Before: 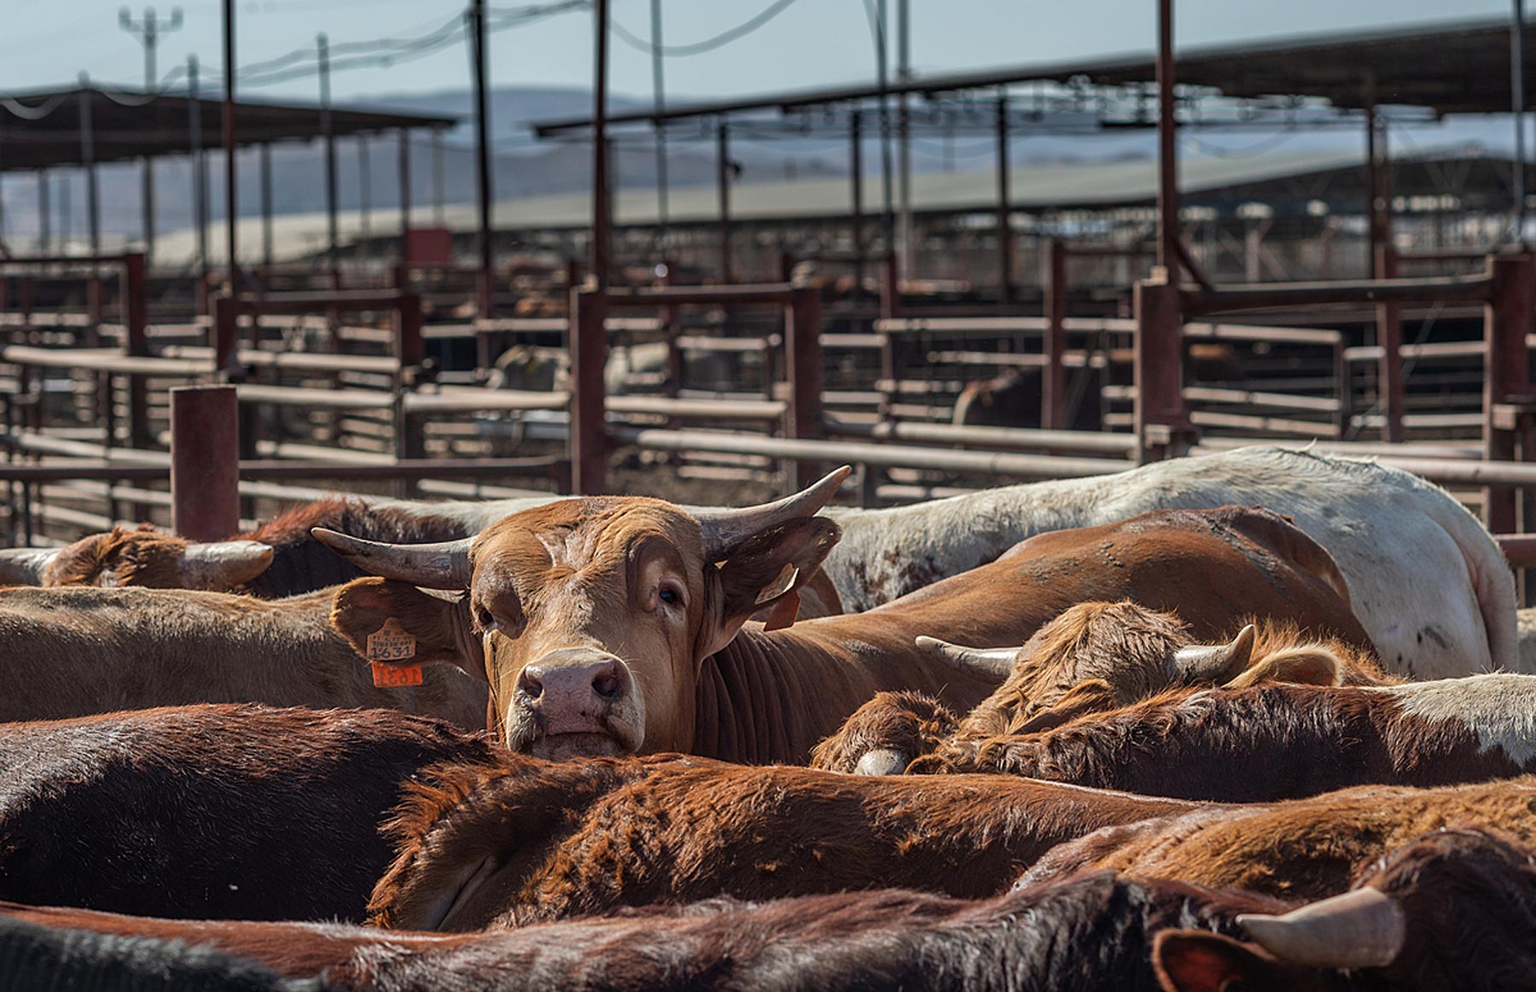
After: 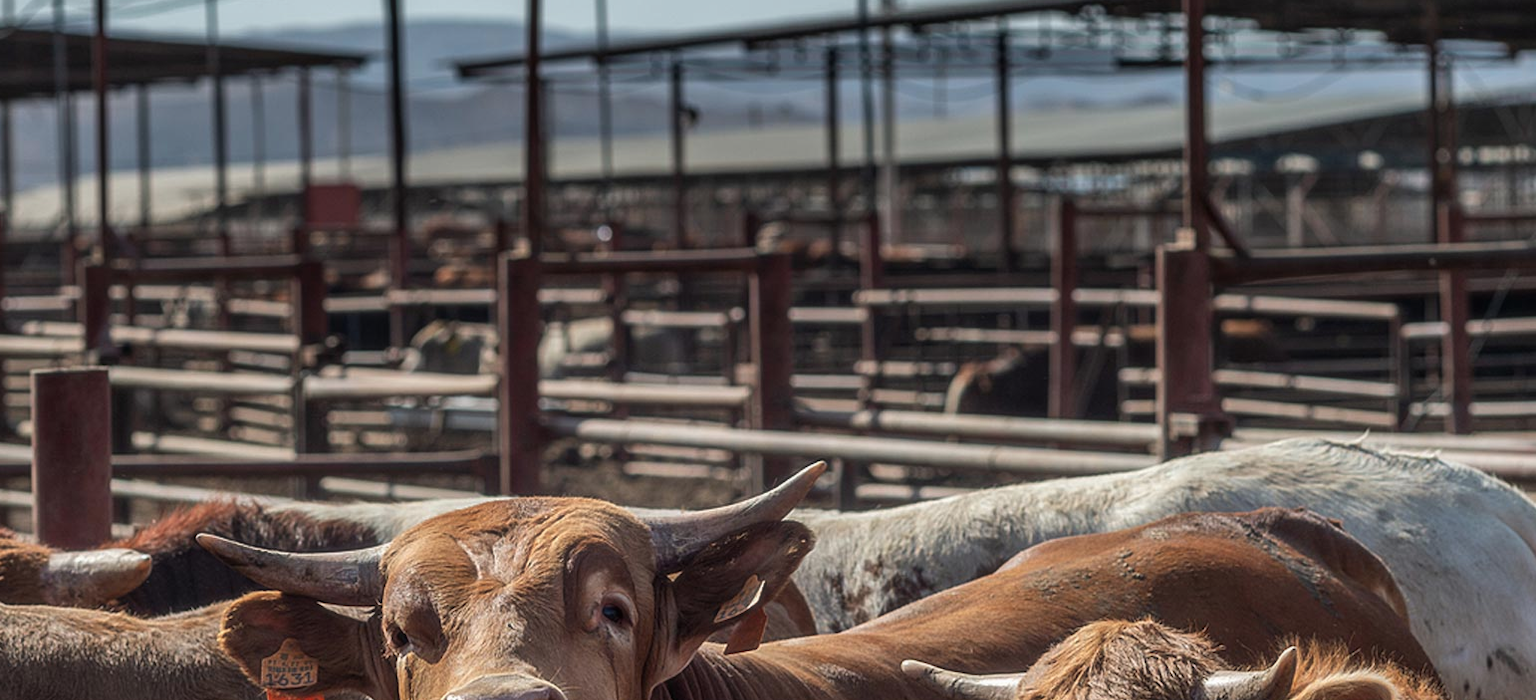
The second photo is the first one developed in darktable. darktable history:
crop and rotate: left 9.345%, top 7.22%, right 4.982%, bottom 32.331%
soften: size 10%, saturation 50%, brightness 0.2 EV, mix 10%
